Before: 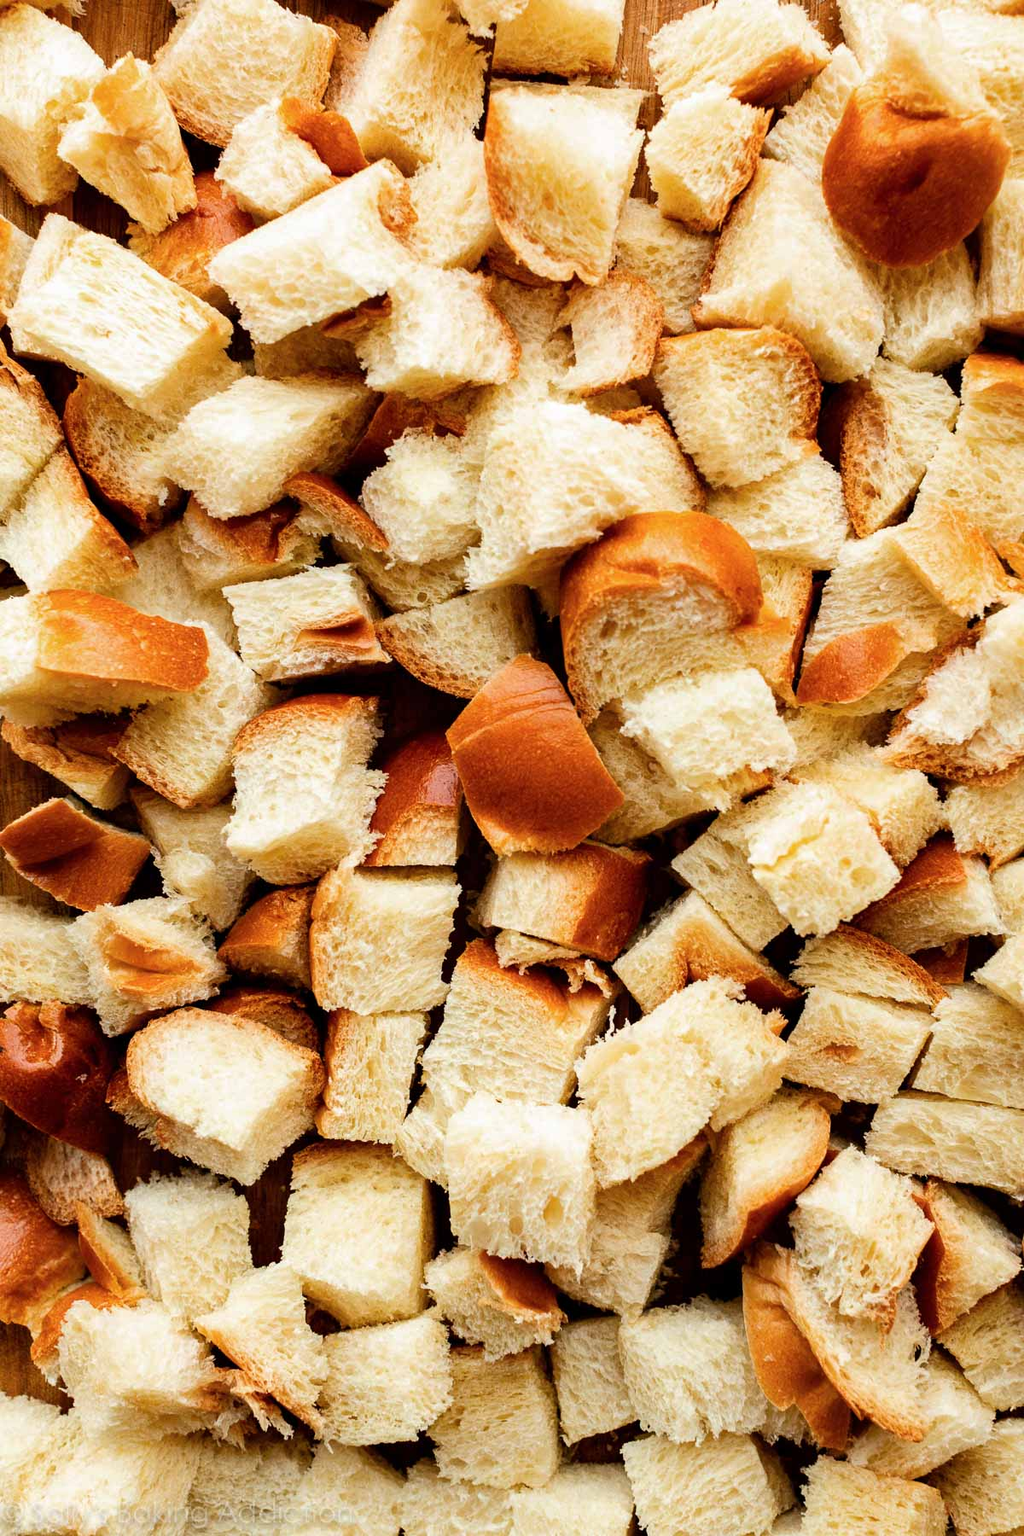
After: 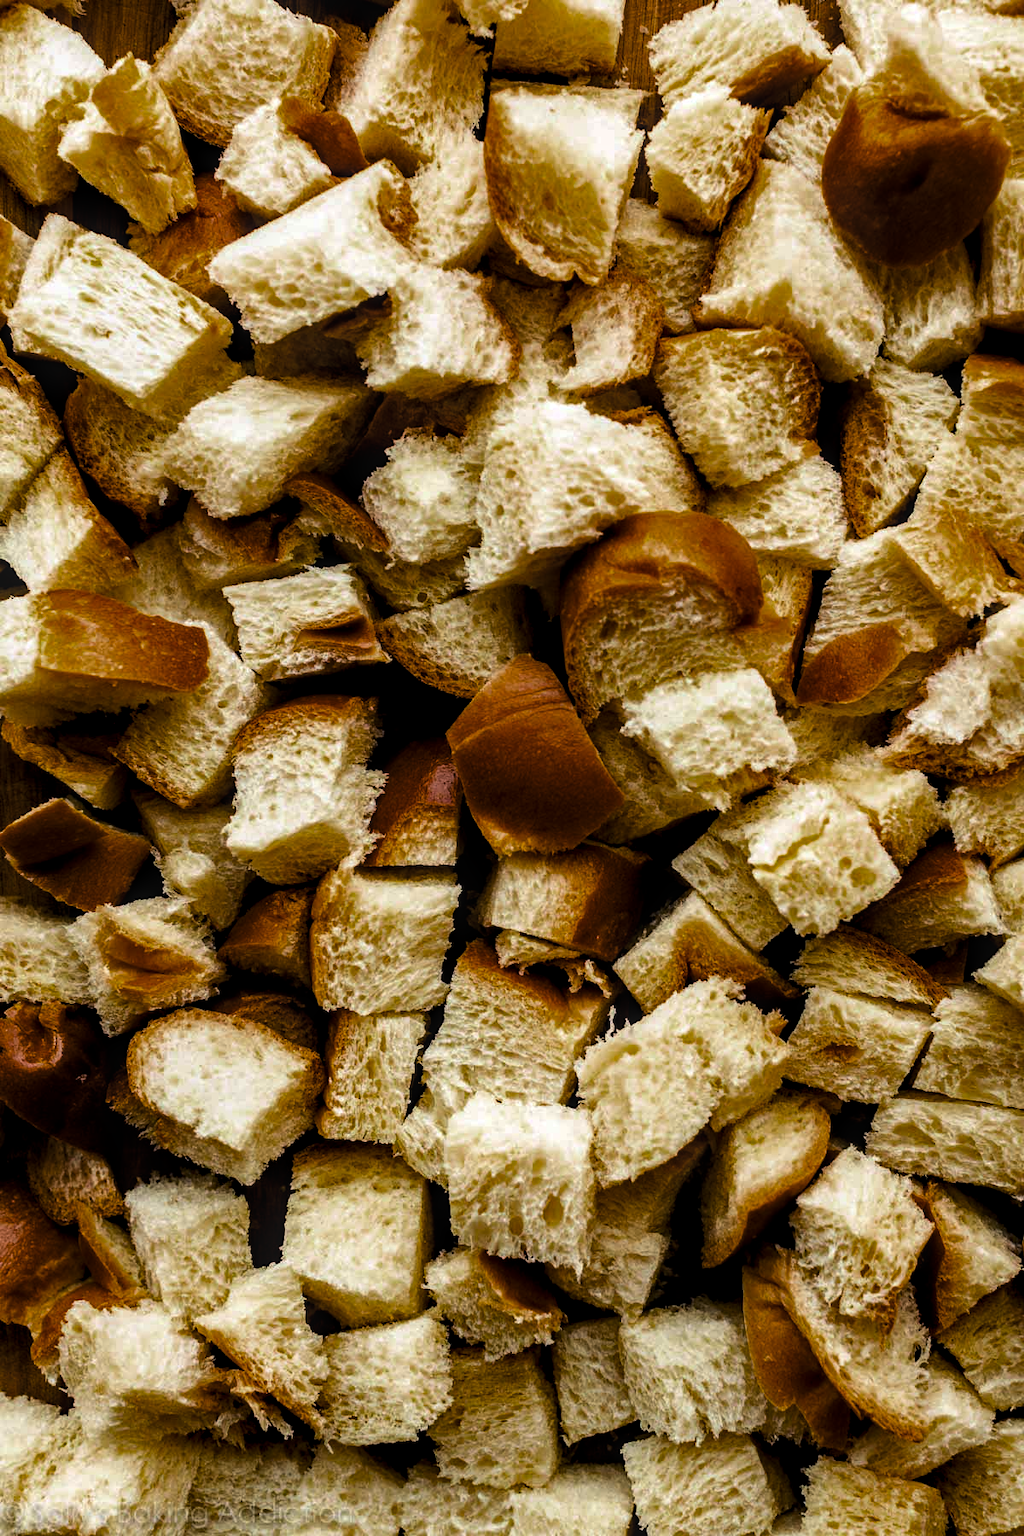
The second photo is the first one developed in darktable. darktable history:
local contrast: on, module defaults
levels: levels [0, 0.618, 1]
color balance rgb: shadows lift › chroma 2.016%, shadows lift › hue 221.08°, perceptual saturation grading › global saturation 25.858%, global vibrance 15.741%, saturation formula JzAzBz (2021)
